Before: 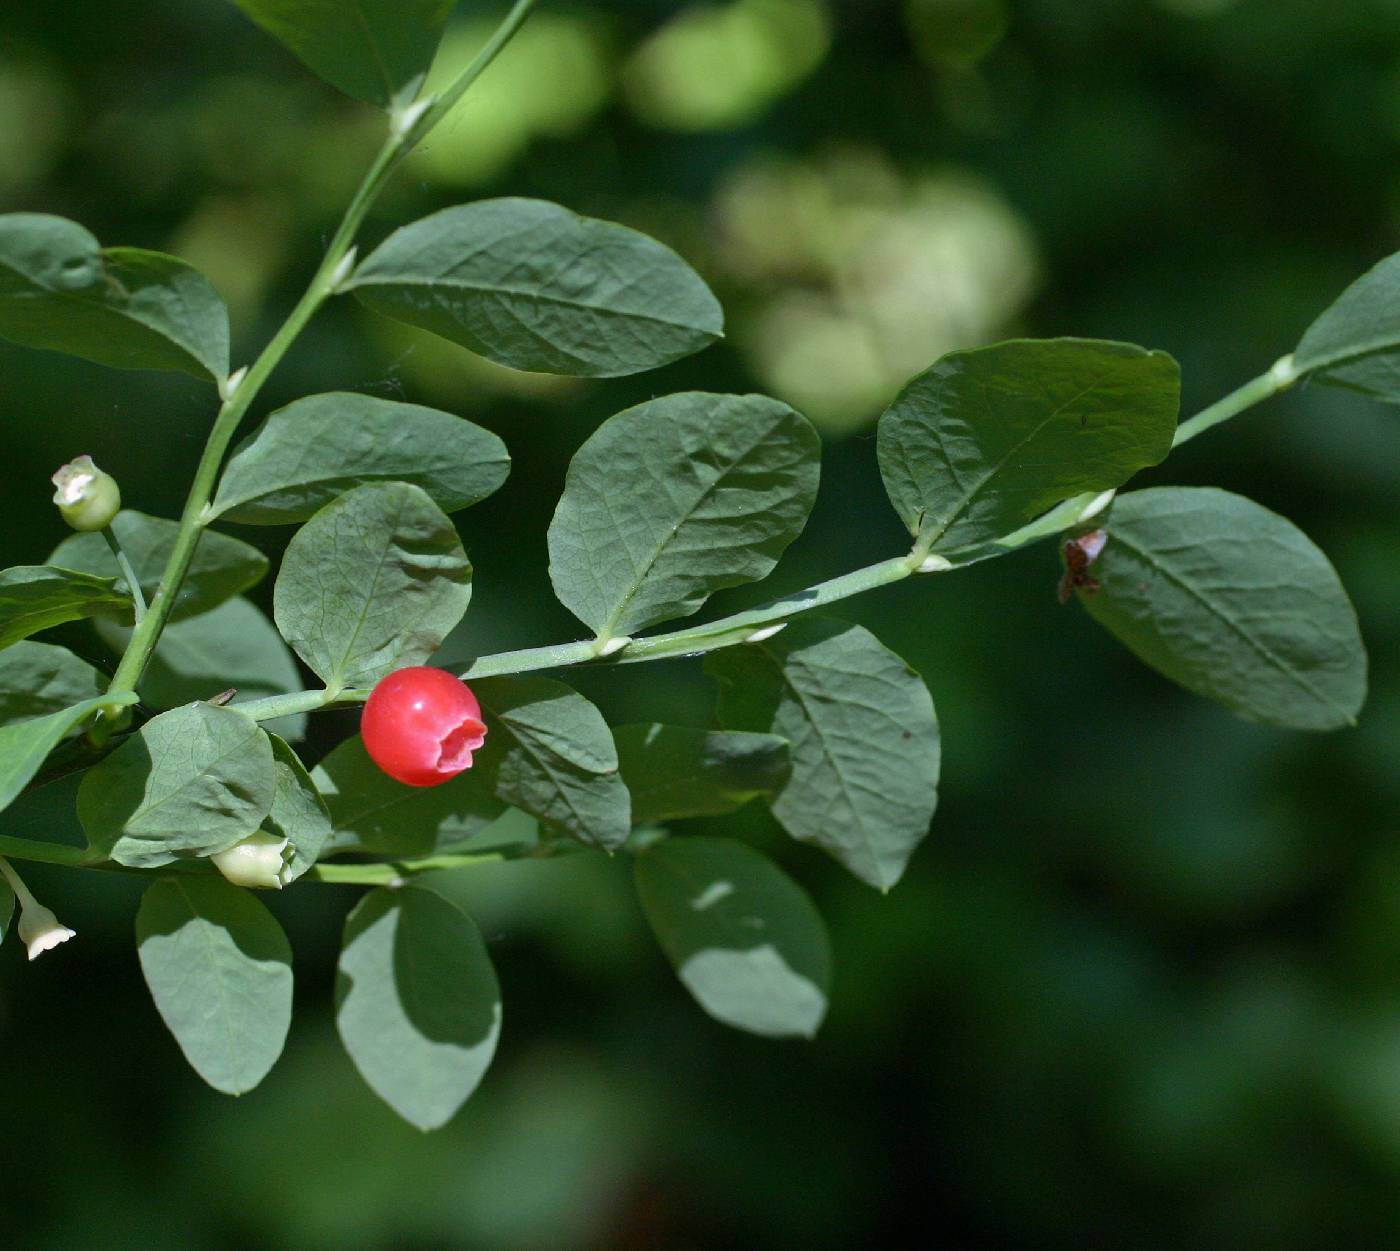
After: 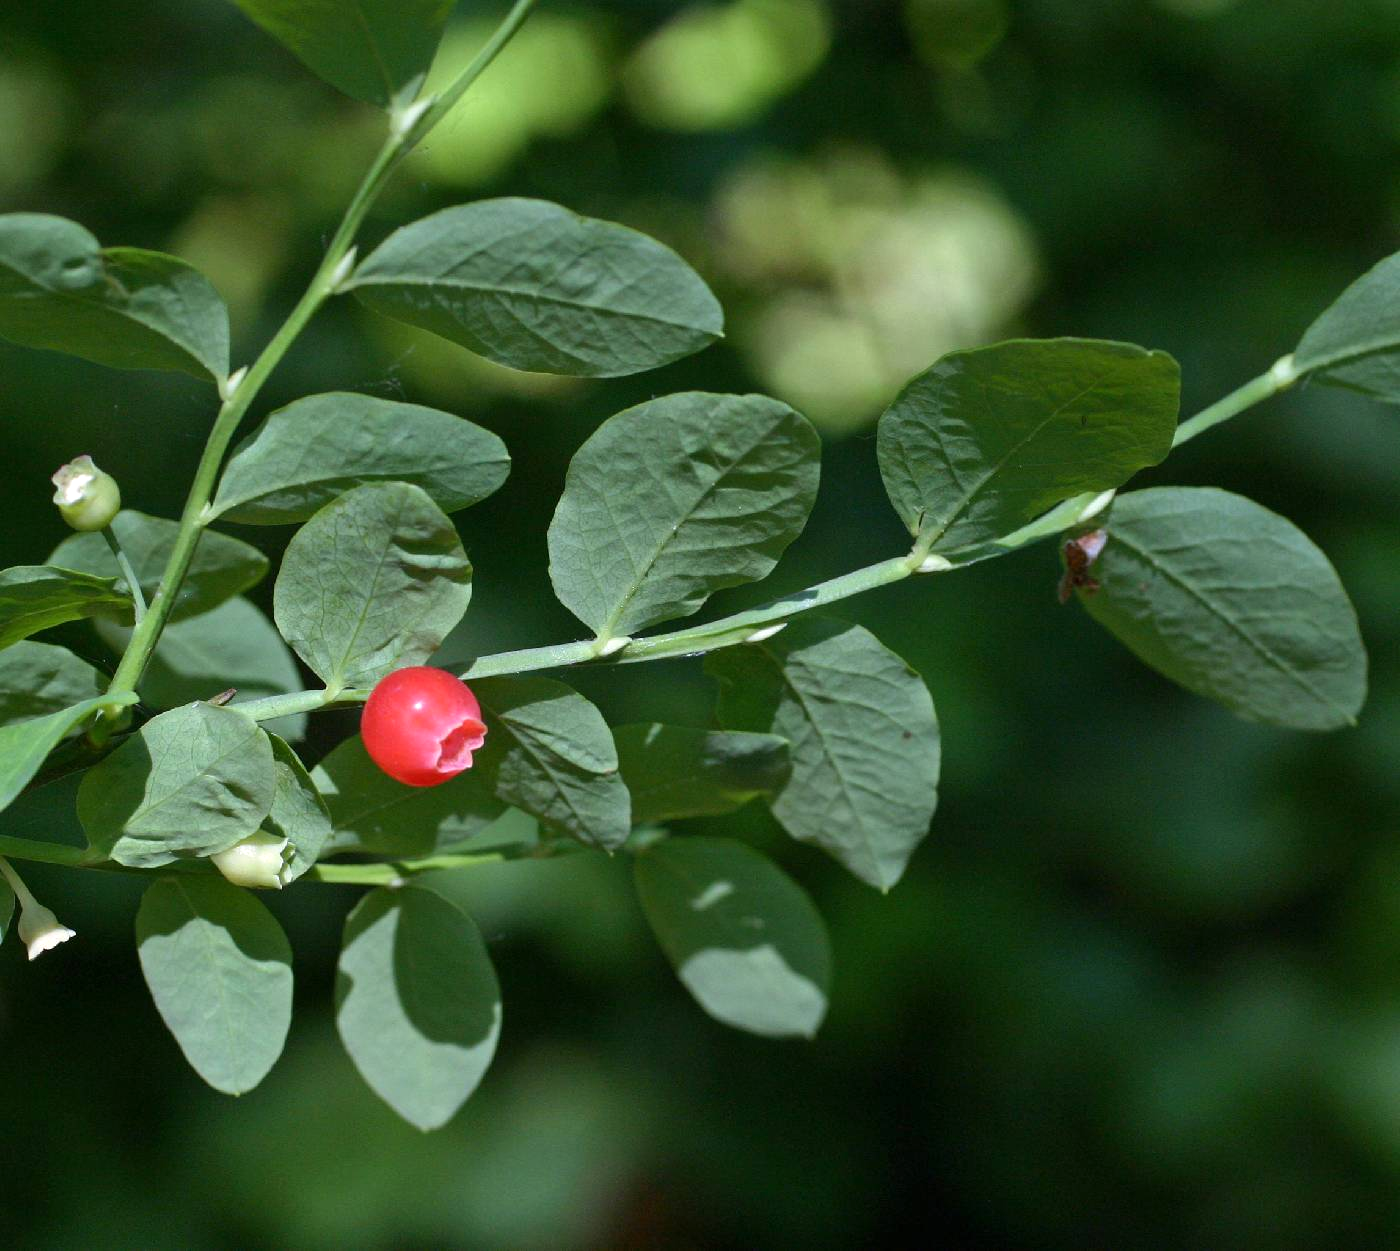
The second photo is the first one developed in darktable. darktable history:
exposure: exposure 0.205 EV, compensate exposure bias true, compensate highlight preservation false
